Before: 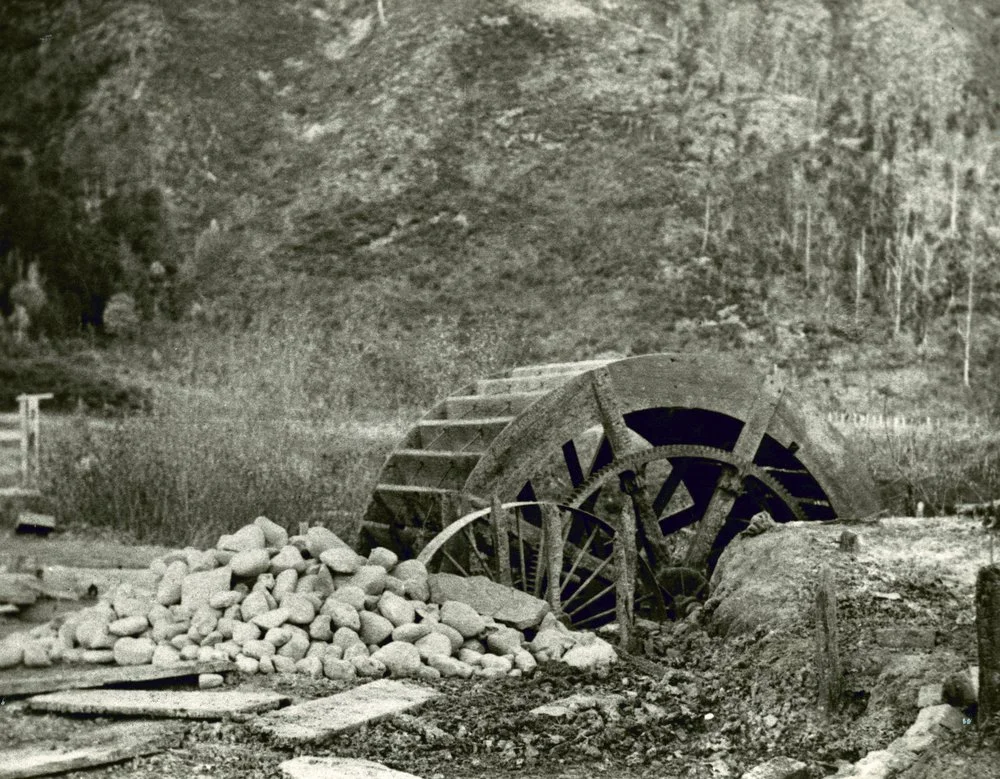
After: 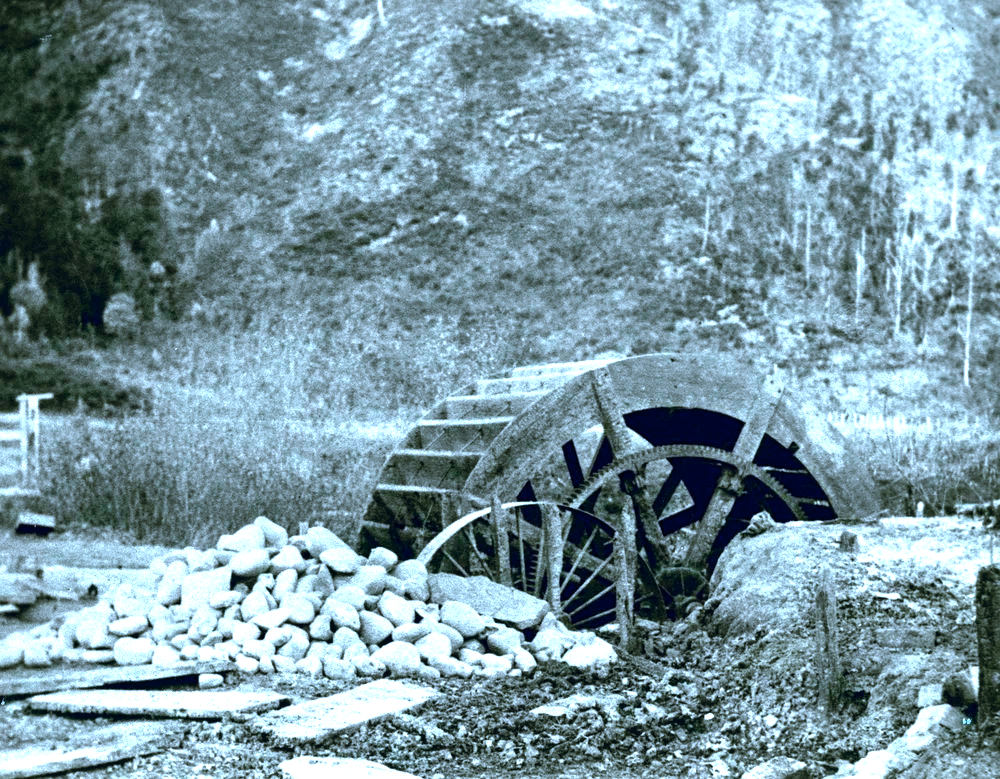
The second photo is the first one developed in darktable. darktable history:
exposure: black level correction 0, exposure 1 EV, compensate exposure bias true, compensate highlight preservation false
color balance rgb: shadows lift › chroma 3.88%, shadows lift › hue 88.52°, power › hue 214.65°, global offset › chroma 0.1%, global offset › hue 252.4°, contrast 4.45%
white balance: red 0.871, blue 1.249
